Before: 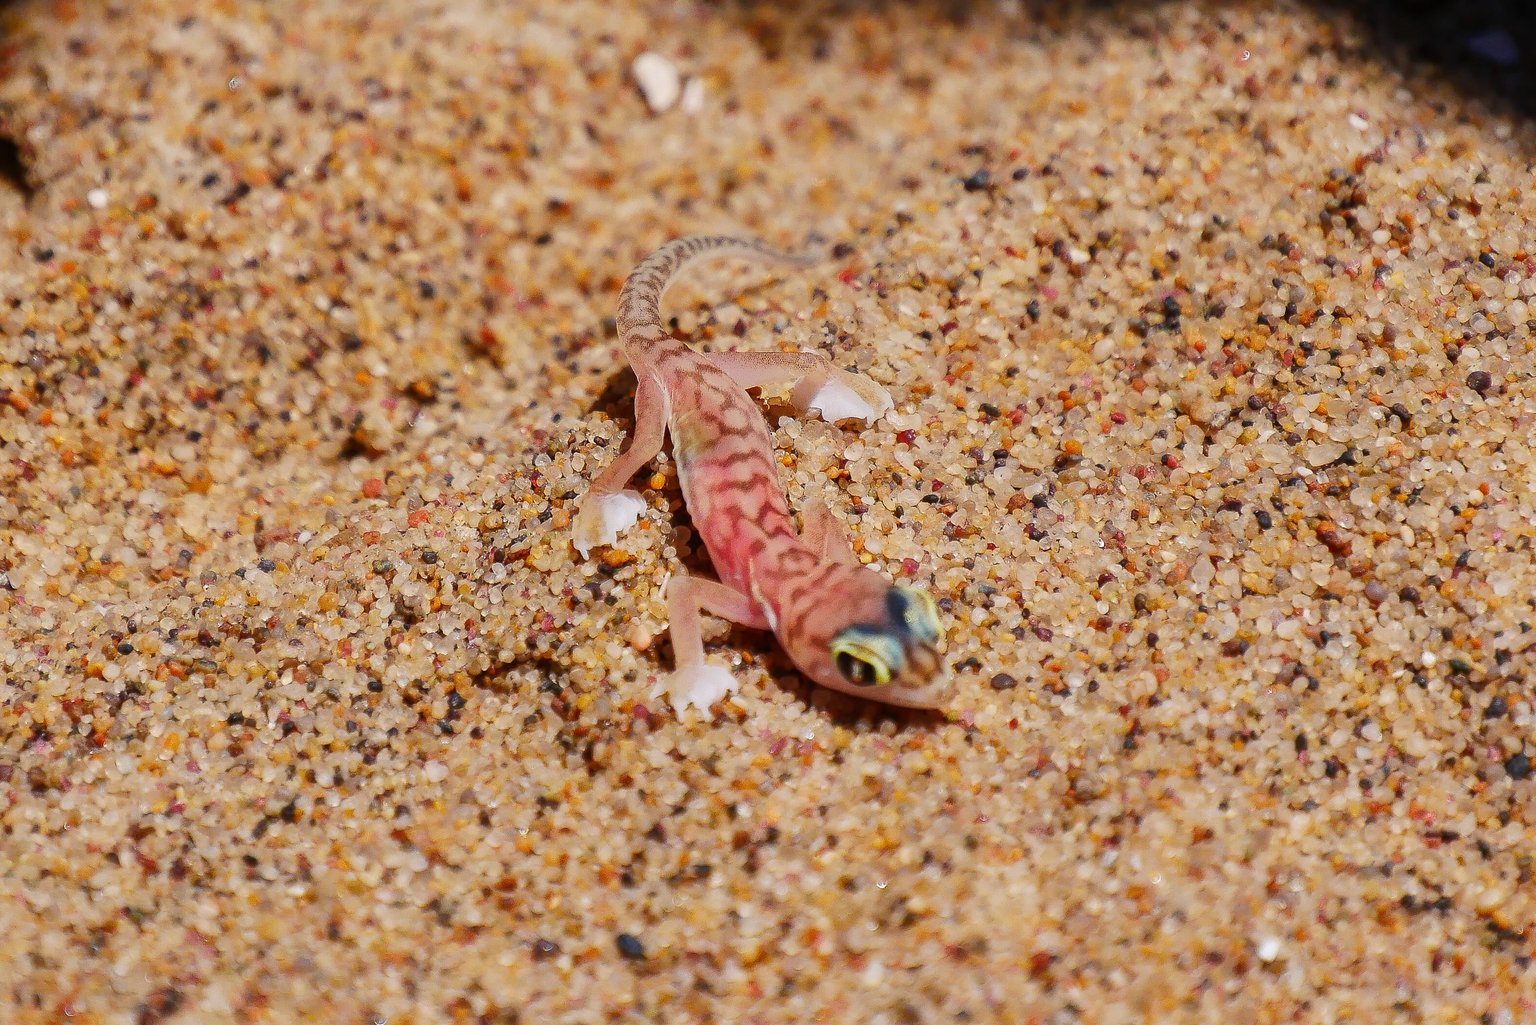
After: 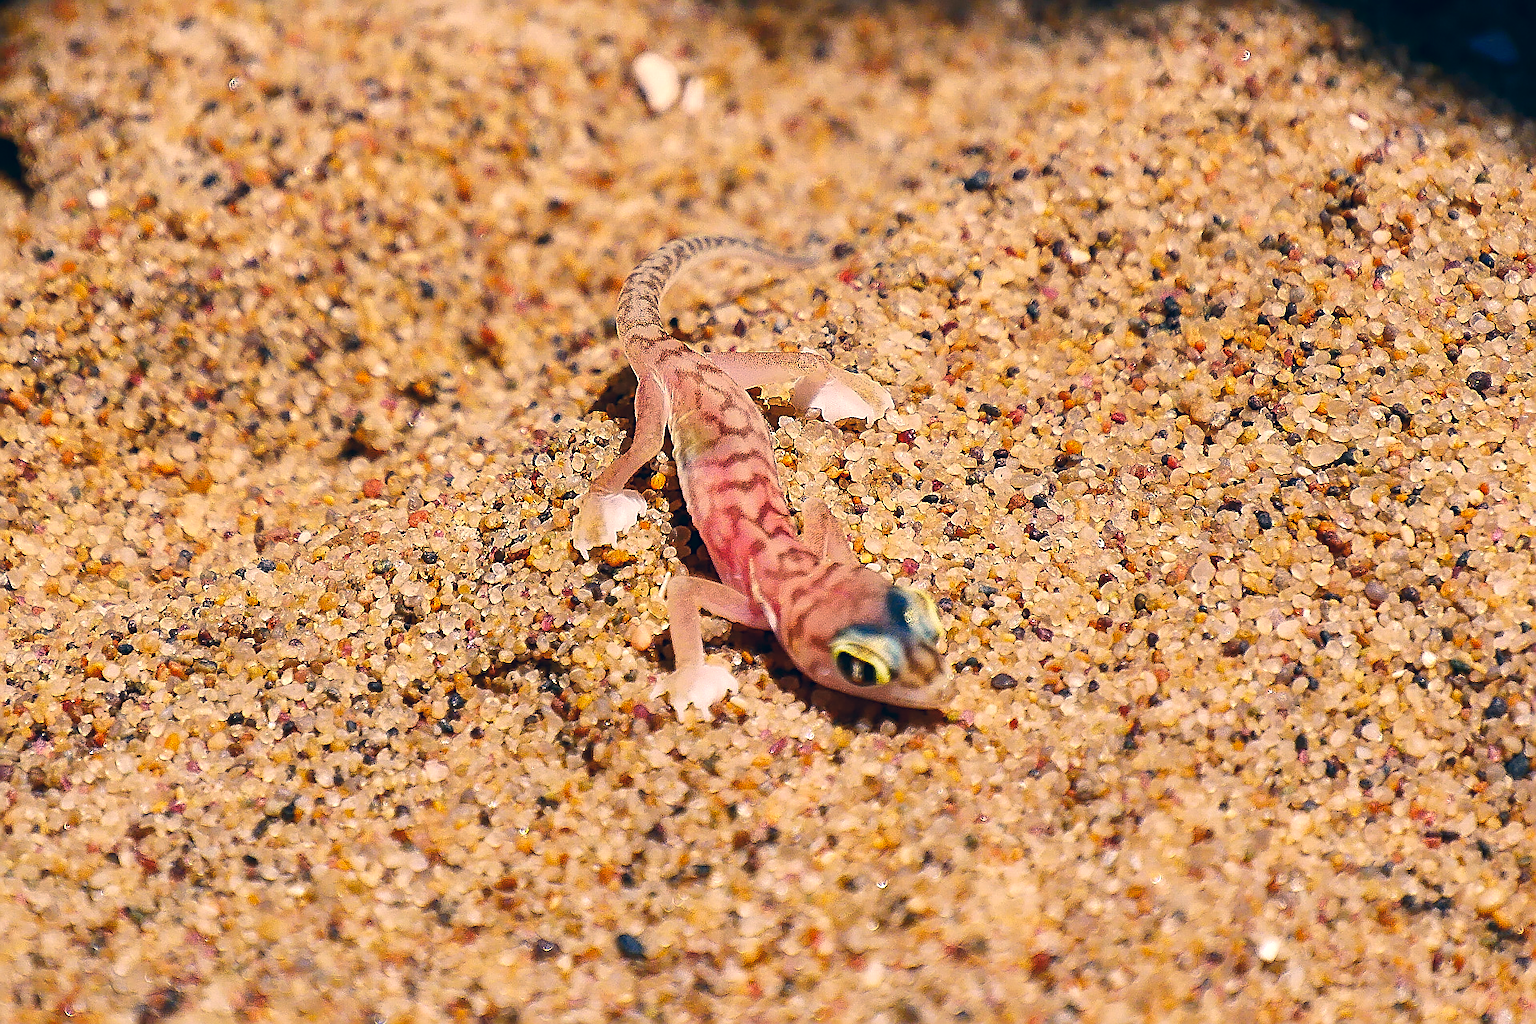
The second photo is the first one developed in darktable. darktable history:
color balance rgb: perceptual saturation grading › global saturation 0.926%, perceptual brilliance grading › highlights 9.789%, perceptual brilliance grading › shadows -4.96%, saturation formula JzAzBz (2021)
exposure: exposure 0.19 EV, compensate highlight preservation false
color correction: highlights a* 10.36, highlights b* 14.07, shadows a* -10.08, shadows b* -14.93
sharpen: amount 1.006
